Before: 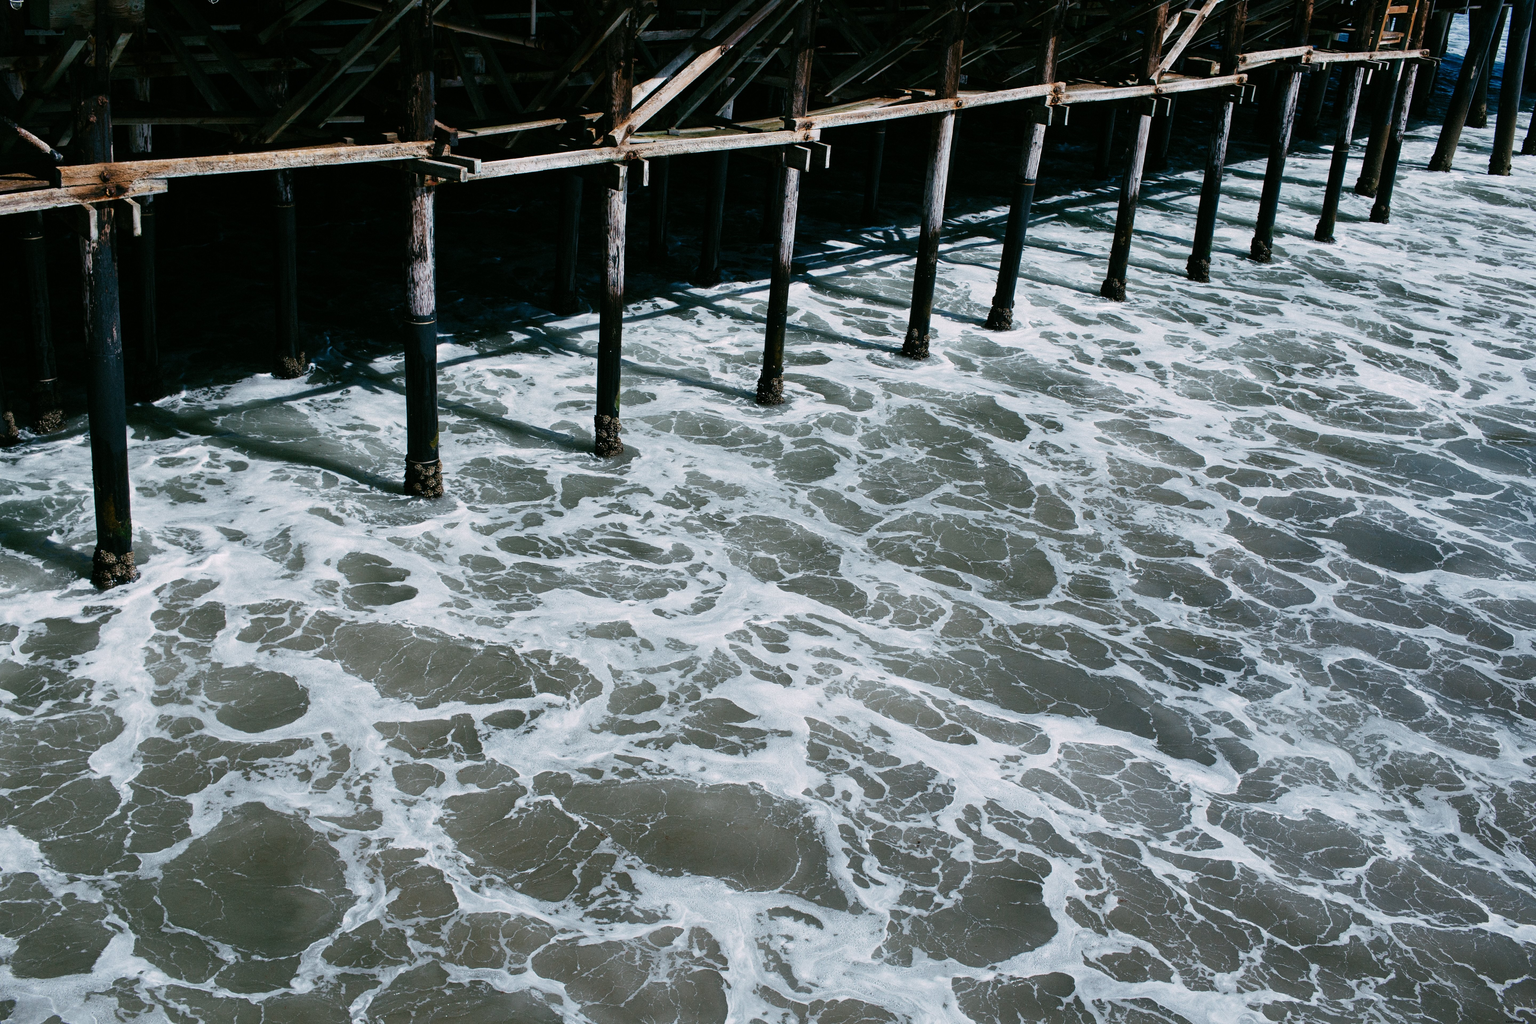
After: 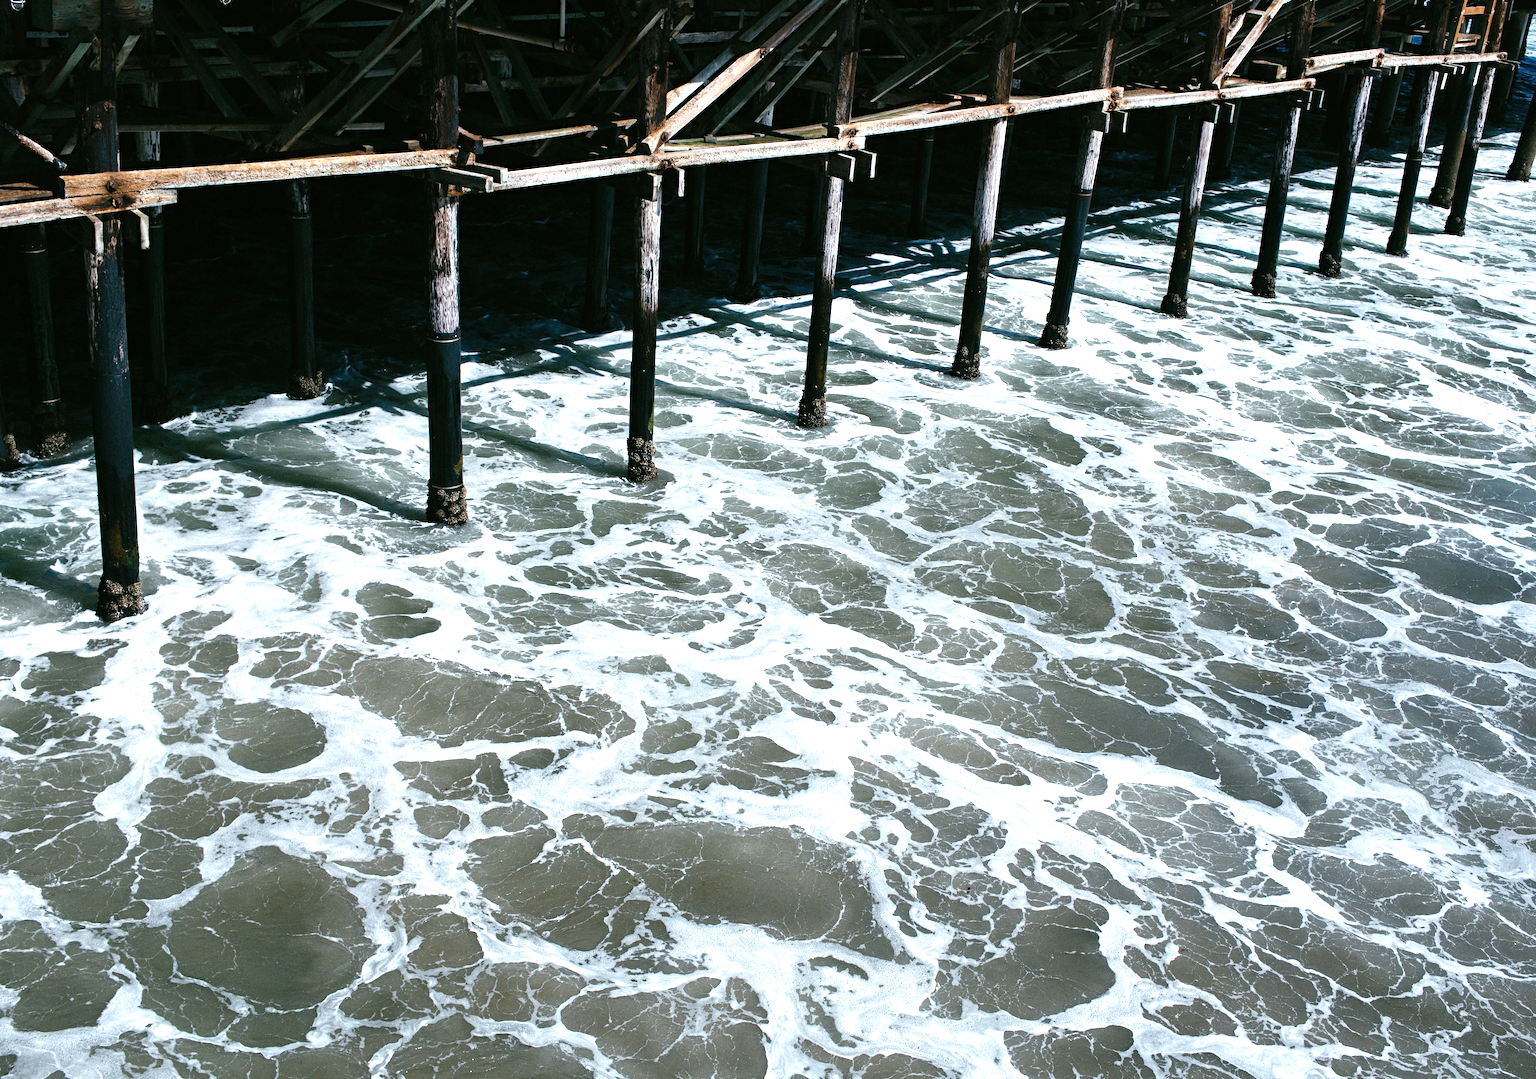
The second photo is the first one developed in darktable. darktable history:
contrast brightness saturation: saturation -0.103
crop and rotate: left 0%, right 5.132%
exposure: black level correction 0, exposure 0.896 EV, compensate highlight preservation false
haze removal: strength 0.285, distance 0.256, compatibility mode true, adaptive false
